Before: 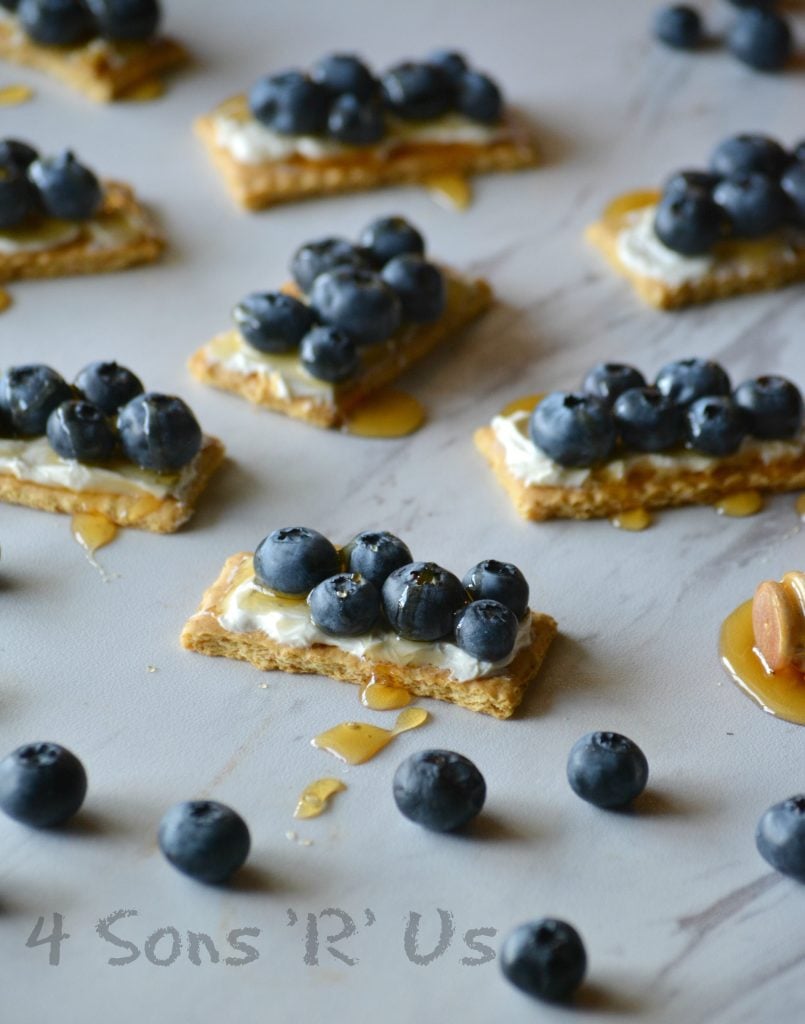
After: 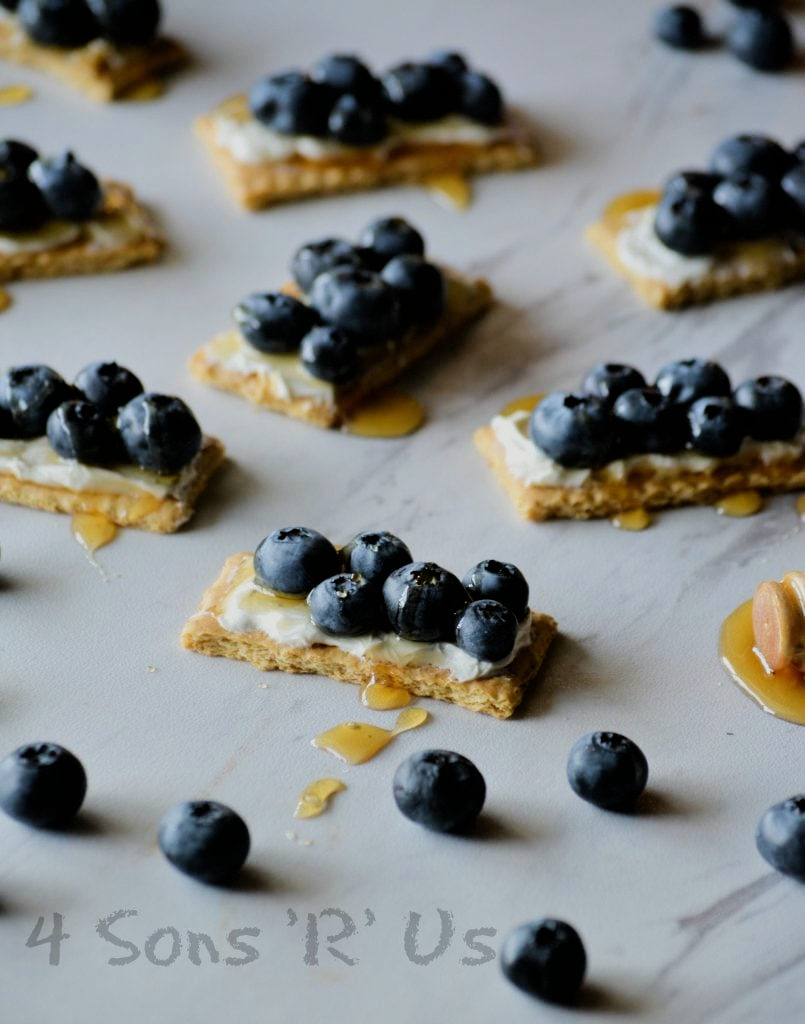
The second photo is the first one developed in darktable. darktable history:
filmic rgb: black relative exposure -5.12 EV, white relative exposure 3.98 EV, hardness 2.89, contrast 1.195, highlights saturation mix -29.79%, iterations of high-quality reconstruction 10
